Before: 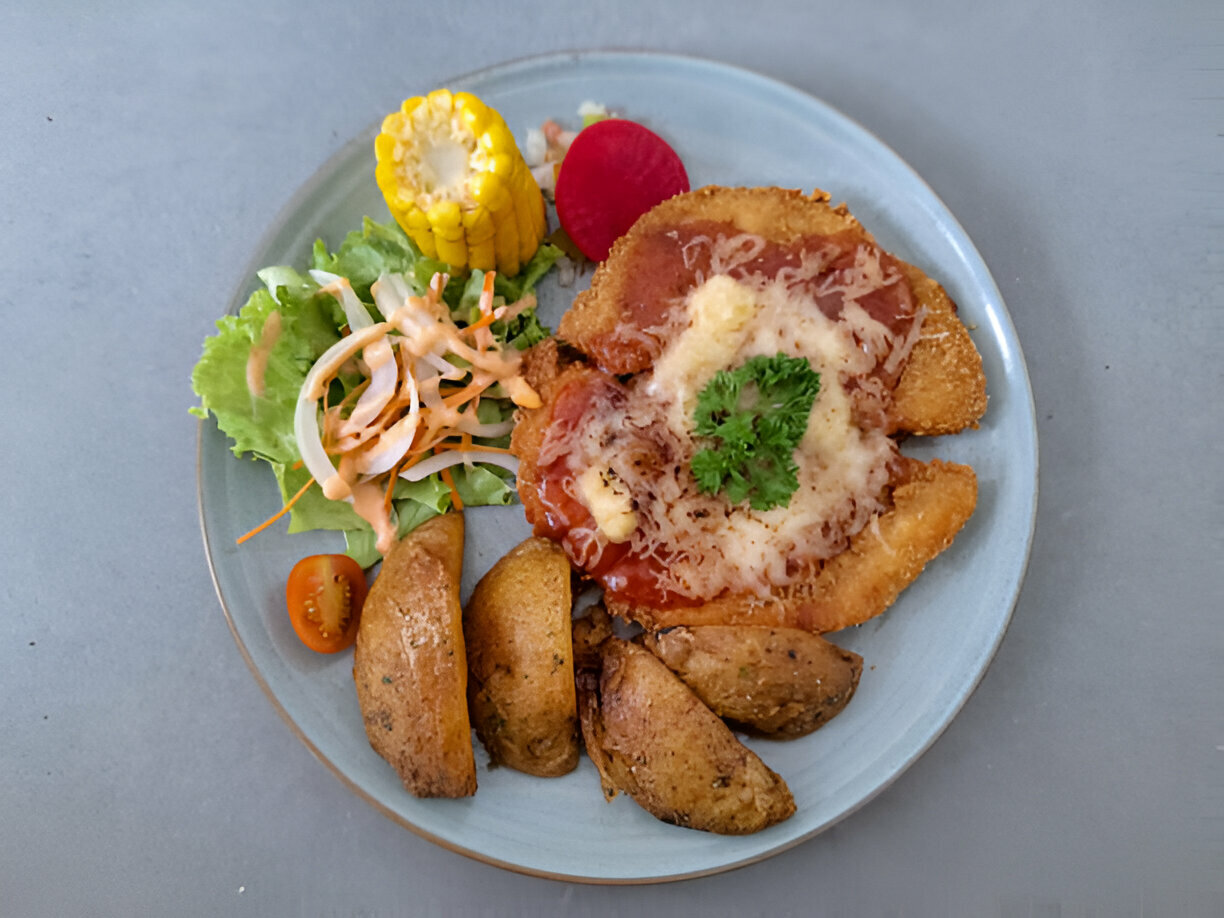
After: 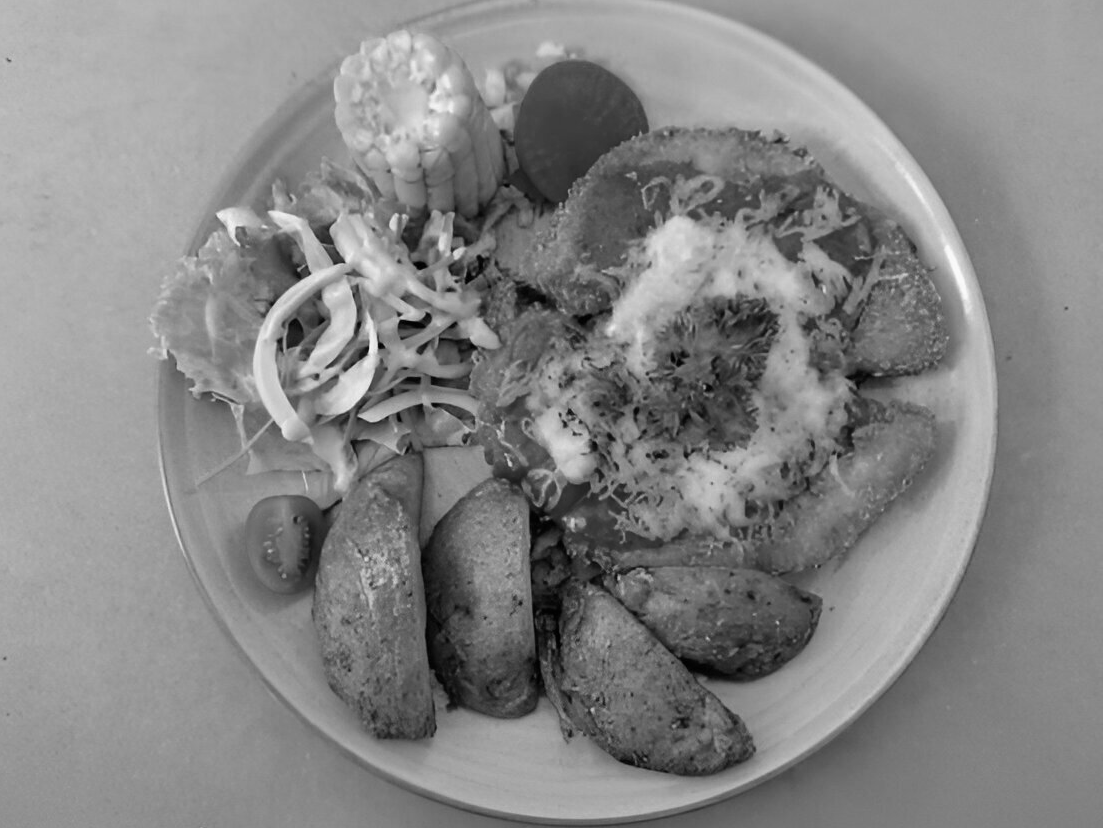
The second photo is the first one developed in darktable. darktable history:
crop: left 3.377%, top 6.492%, right 6.459%, bottom 3.23%
color calibration: output gray [0.267, 0.423, 0.261, 0], x 0.372, y 0.386, temperature 4285.69 K
